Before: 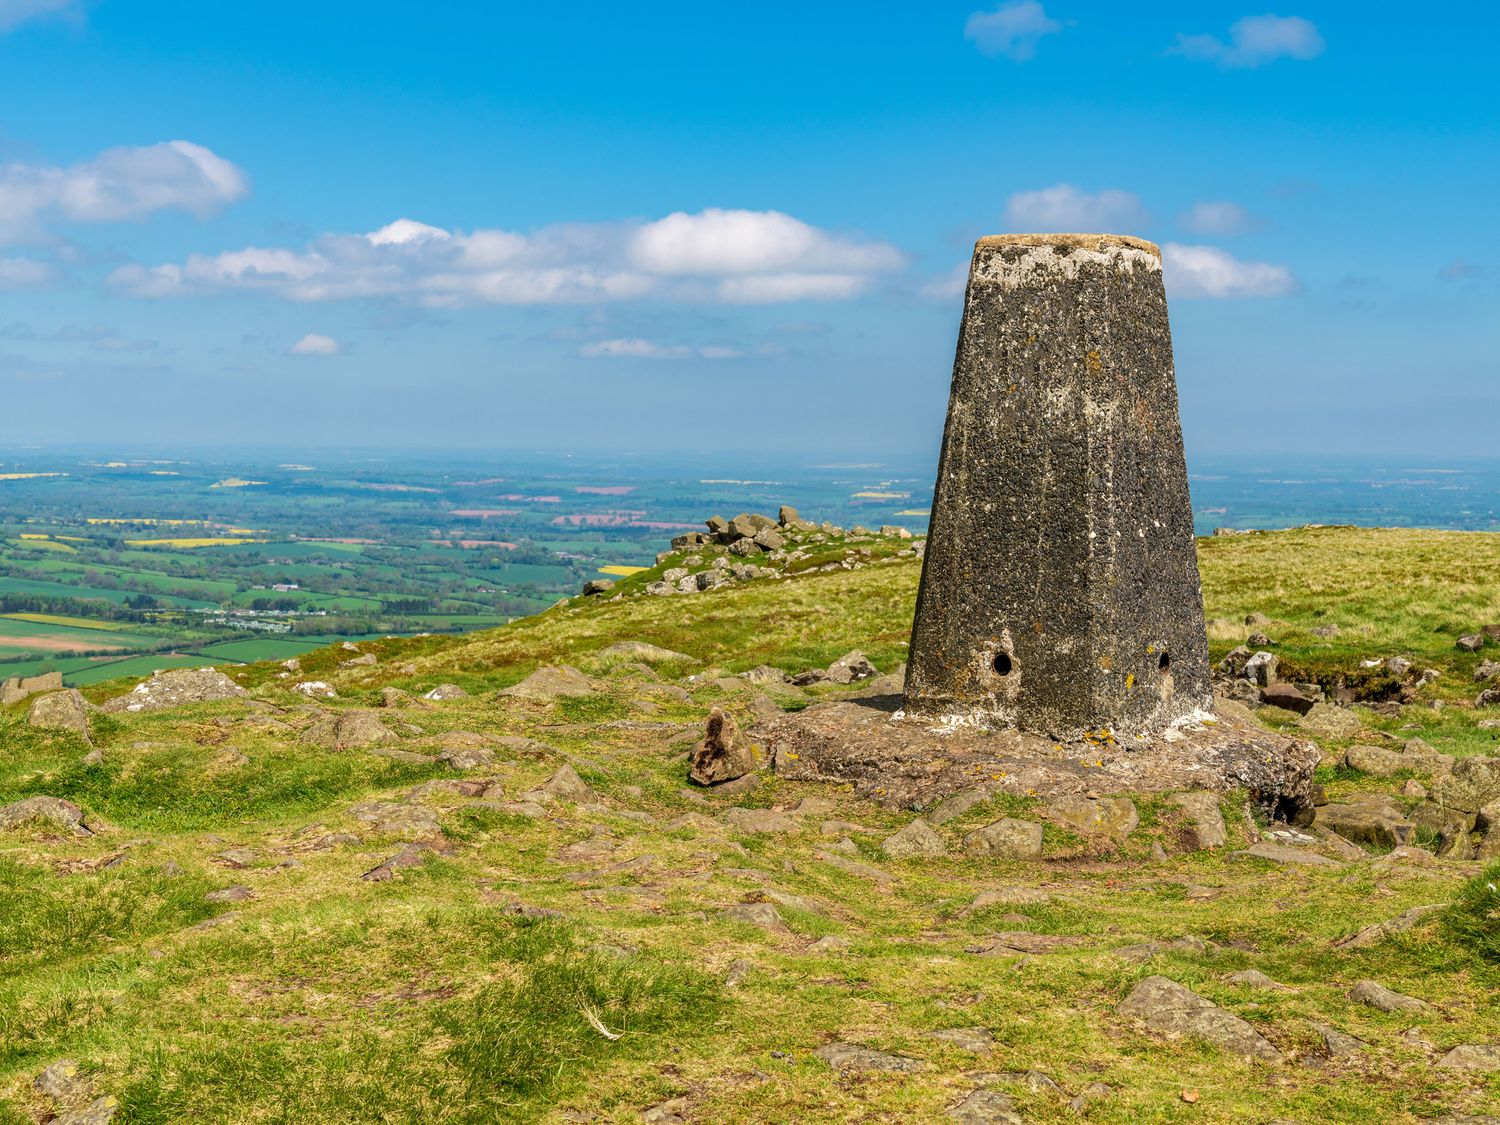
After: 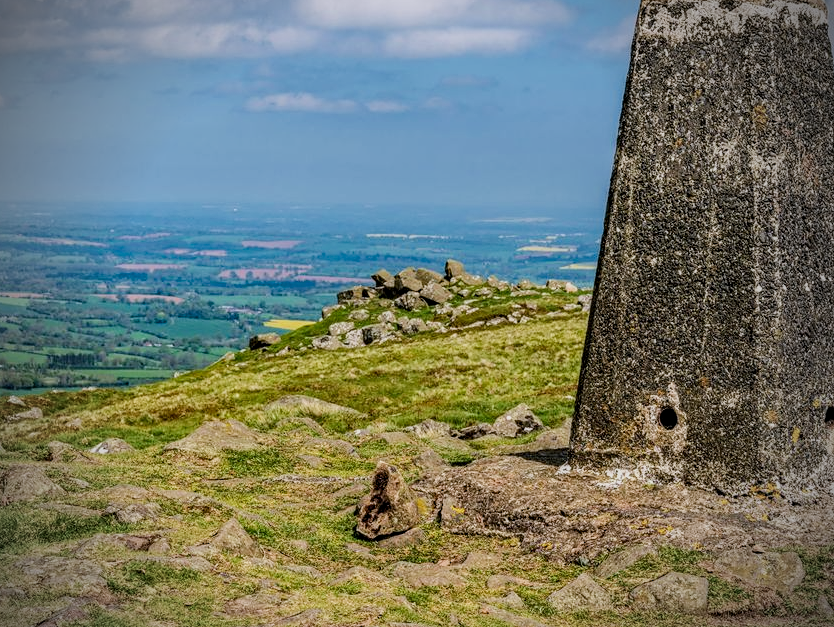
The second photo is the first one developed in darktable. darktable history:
contrast equalizer: y [[0.502, 0.505, 0.512, 0.529, 0.564, 0.588], [0.5 ×6], [0.502, 0.505, 0.512, 0.529, 0.564, 0.588], [0, 0.001, 0.001, 0.004, 0.008, 0.011], [0, 0.001, 0.001, 0.004, 0.008, 0.011]]
crop and rotate: left 22.285%, top 21.908%, right 22.091%, bottom 22.278%
haze removal: compatibility mode true, adaptive false
contrast brightness saturation: contrast 0.049
vignetting: fall-off start 71.63%, brightness -0.686
local contrast: on, module defaults
color calibration: illuminant as shot in camera, x 0.358, y 0.373, temperature 4628.91 K
filmic rgb: black relative exposure -7.65 EV, white relative exposure 4.56 EV, threshold 5.95 EV, hardness 3.61, contrast in shadows safe, enable highlight reconstruction true
